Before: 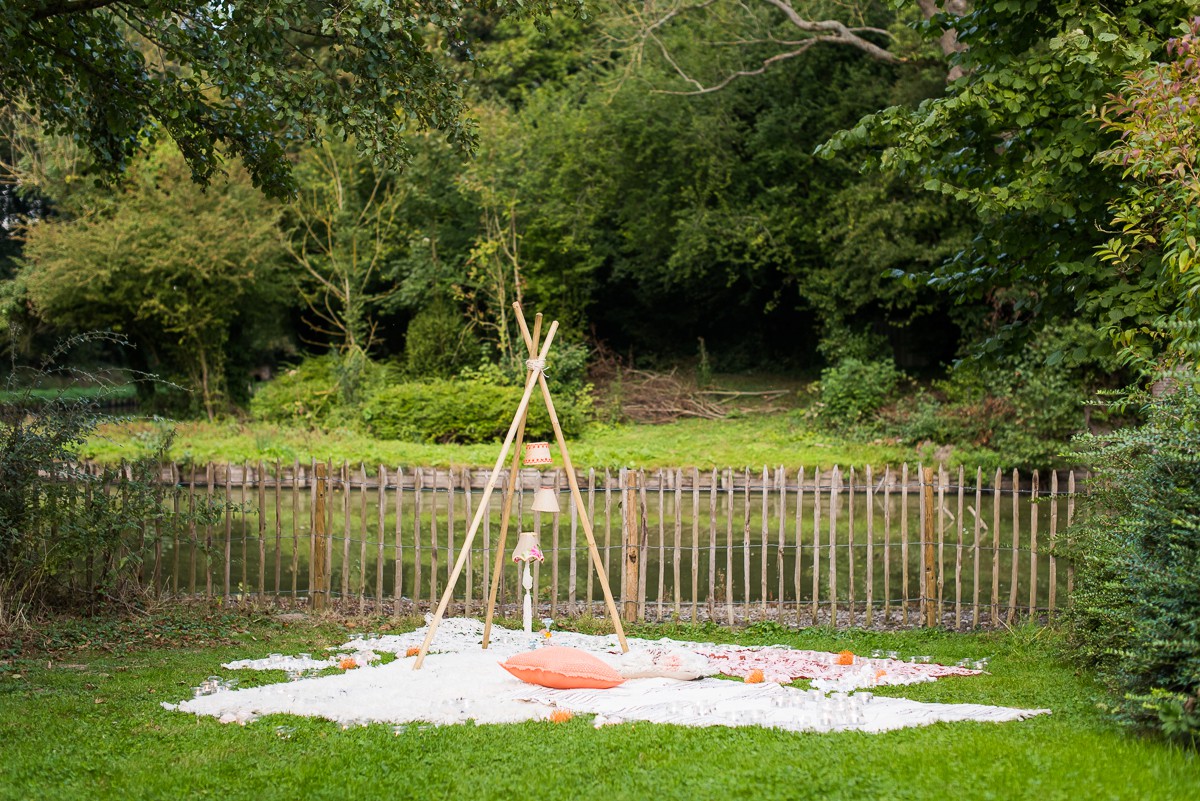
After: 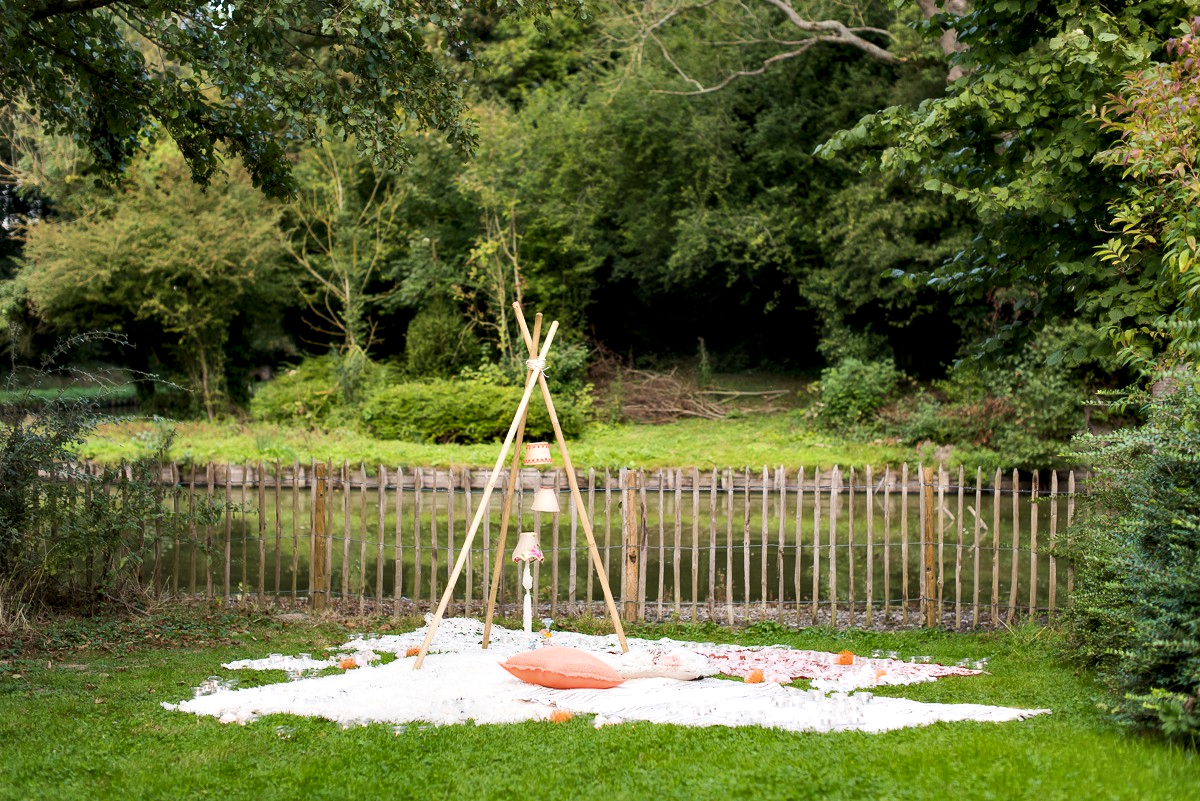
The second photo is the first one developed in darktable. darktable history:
shadows and highlights: shadows 31.48, highlights -32, soften with gaussian
contrast equalizer: y [[0.514, 0.573, 0.581, 0.508, 0.5, 0.5], [0.5 ×6], [0.5 ×6], [0 ×6], [0 ×6]]
